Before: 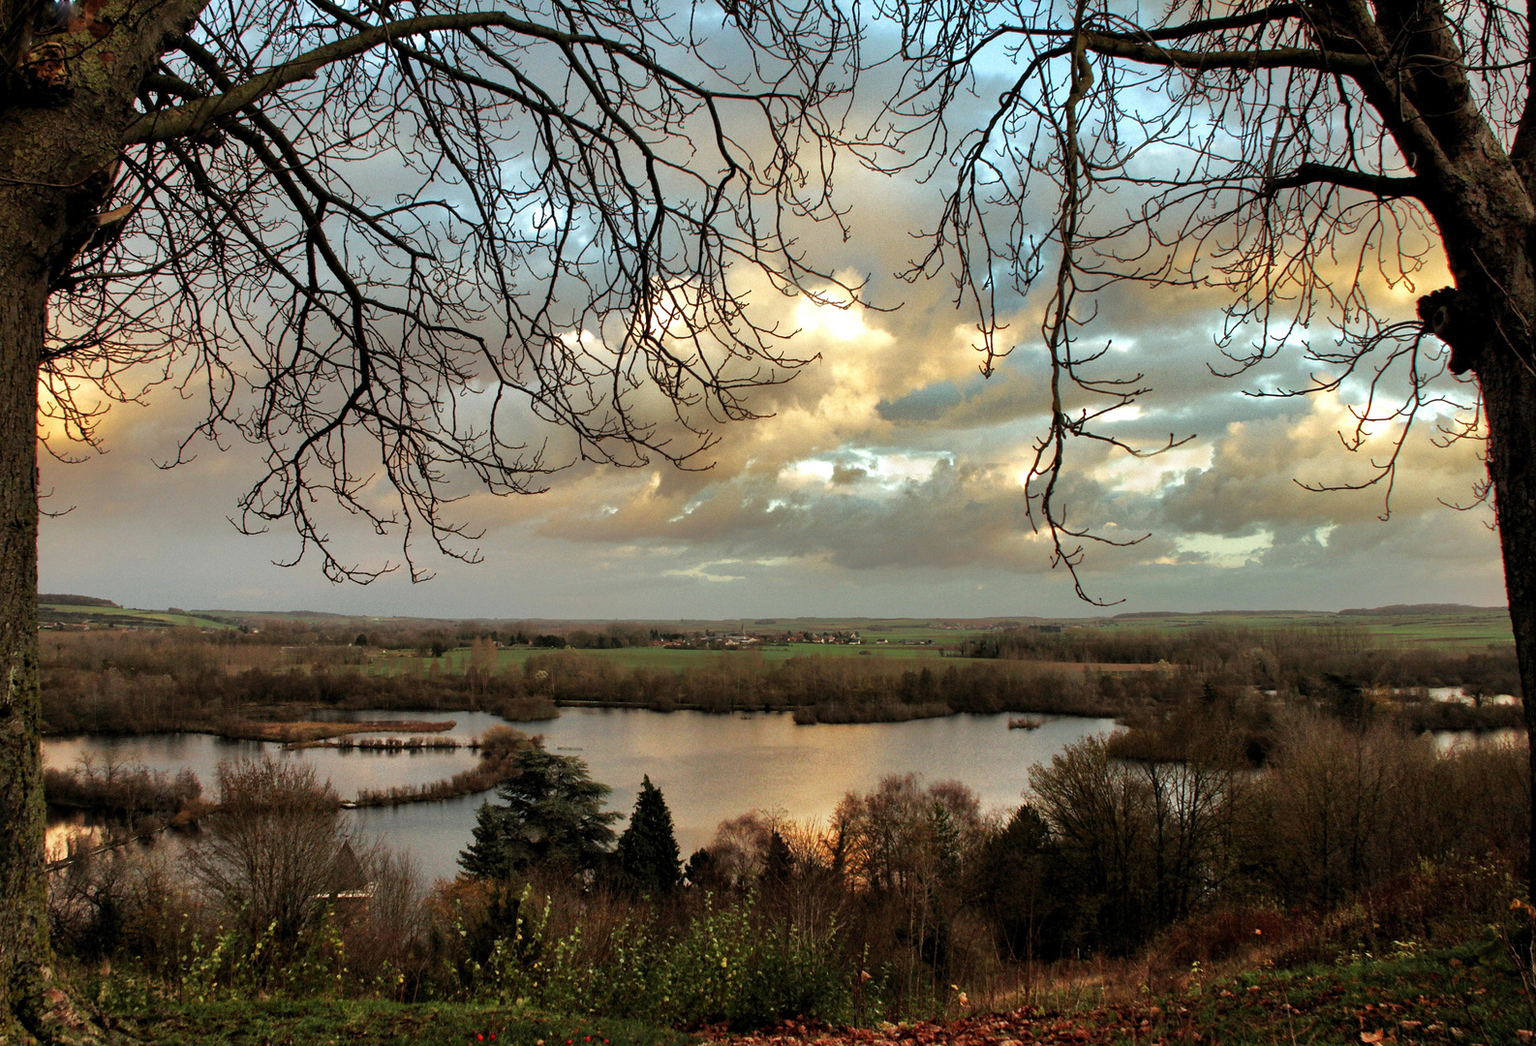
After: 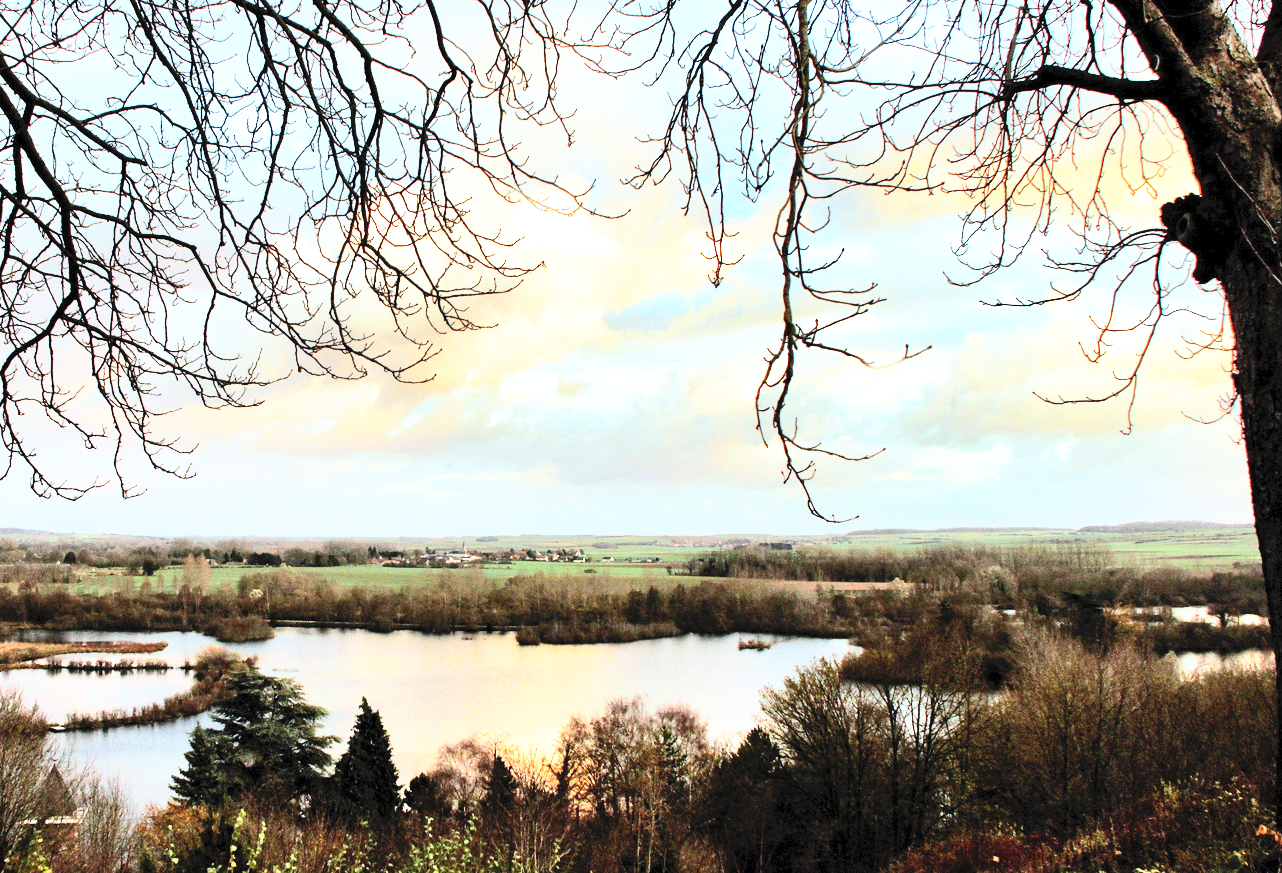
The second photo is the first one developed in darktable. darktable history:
crop: left 19.159%, top 9.58%, bottom 9.58%
white balance: red 0.926, green 1.003, blue 1.133
contrast brightness saturation: contrast 0.39, brightness 0.53
base curve: curves: ch0 [(0, 0) (0.012, 0.01) (0.073, 0.168) (0.31, 0.711) (0.645, 0.957) (1, 1)], preserve colors none
